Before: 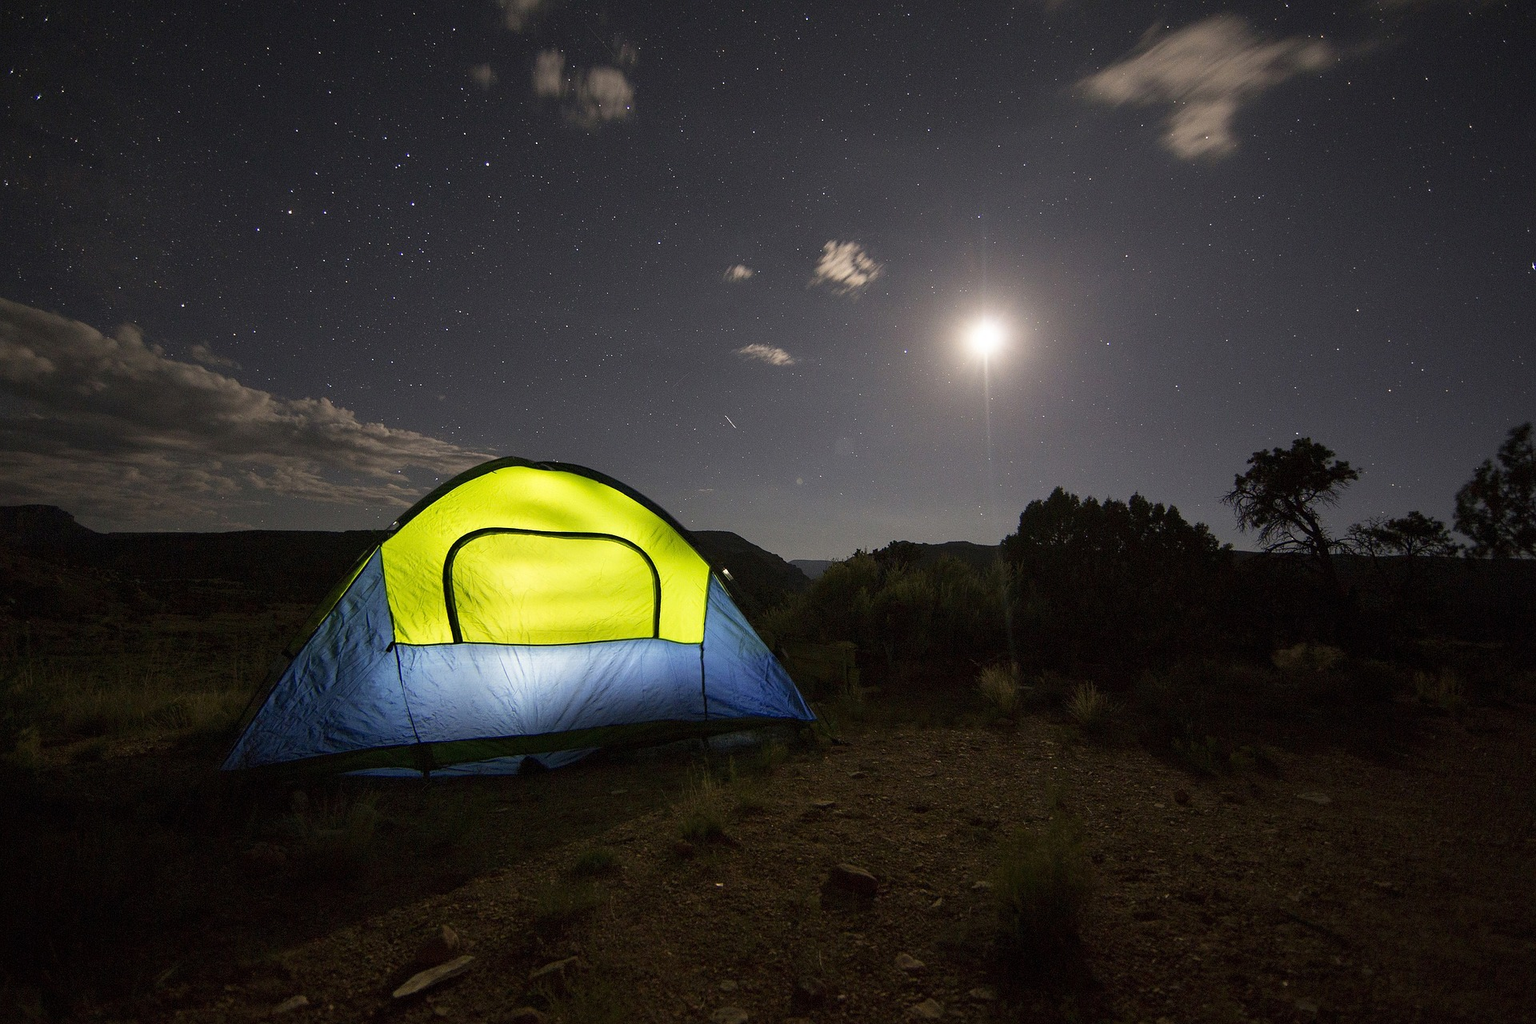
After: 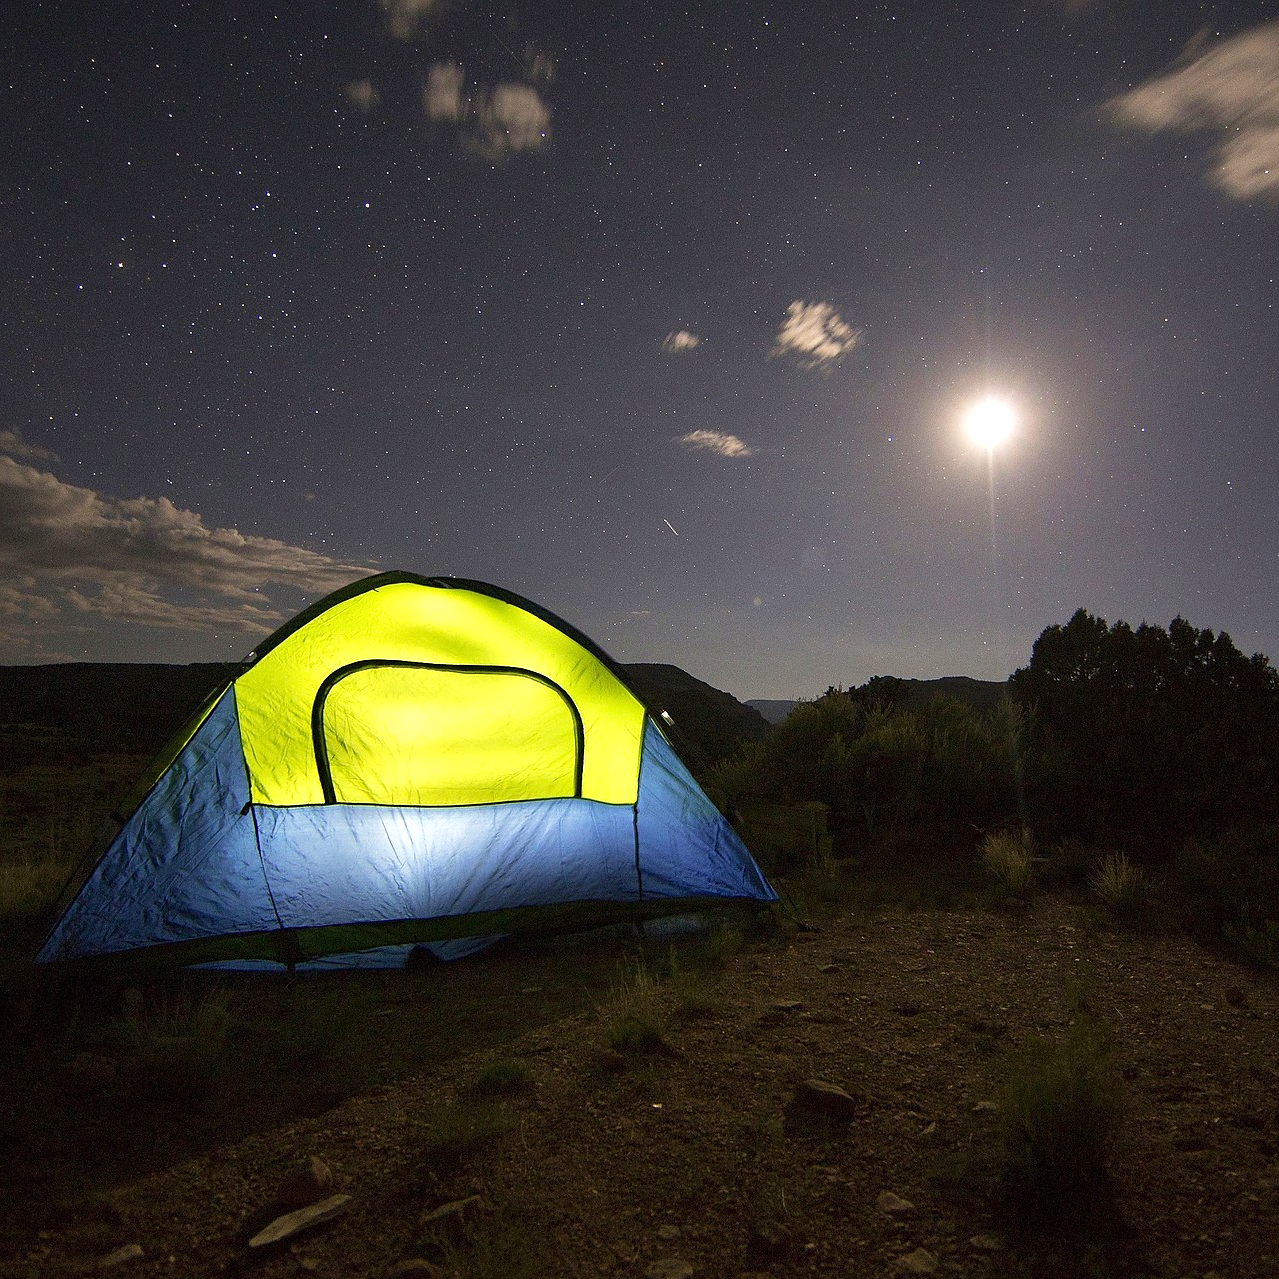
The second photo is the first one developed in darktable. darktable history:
crop and rotate: left 12.648%, right 20.685%
sharpen: radius 1, threshold 1
exposure: exposure 0.3 EV, compensate highlight preservation false
velvia: on, module defaults
